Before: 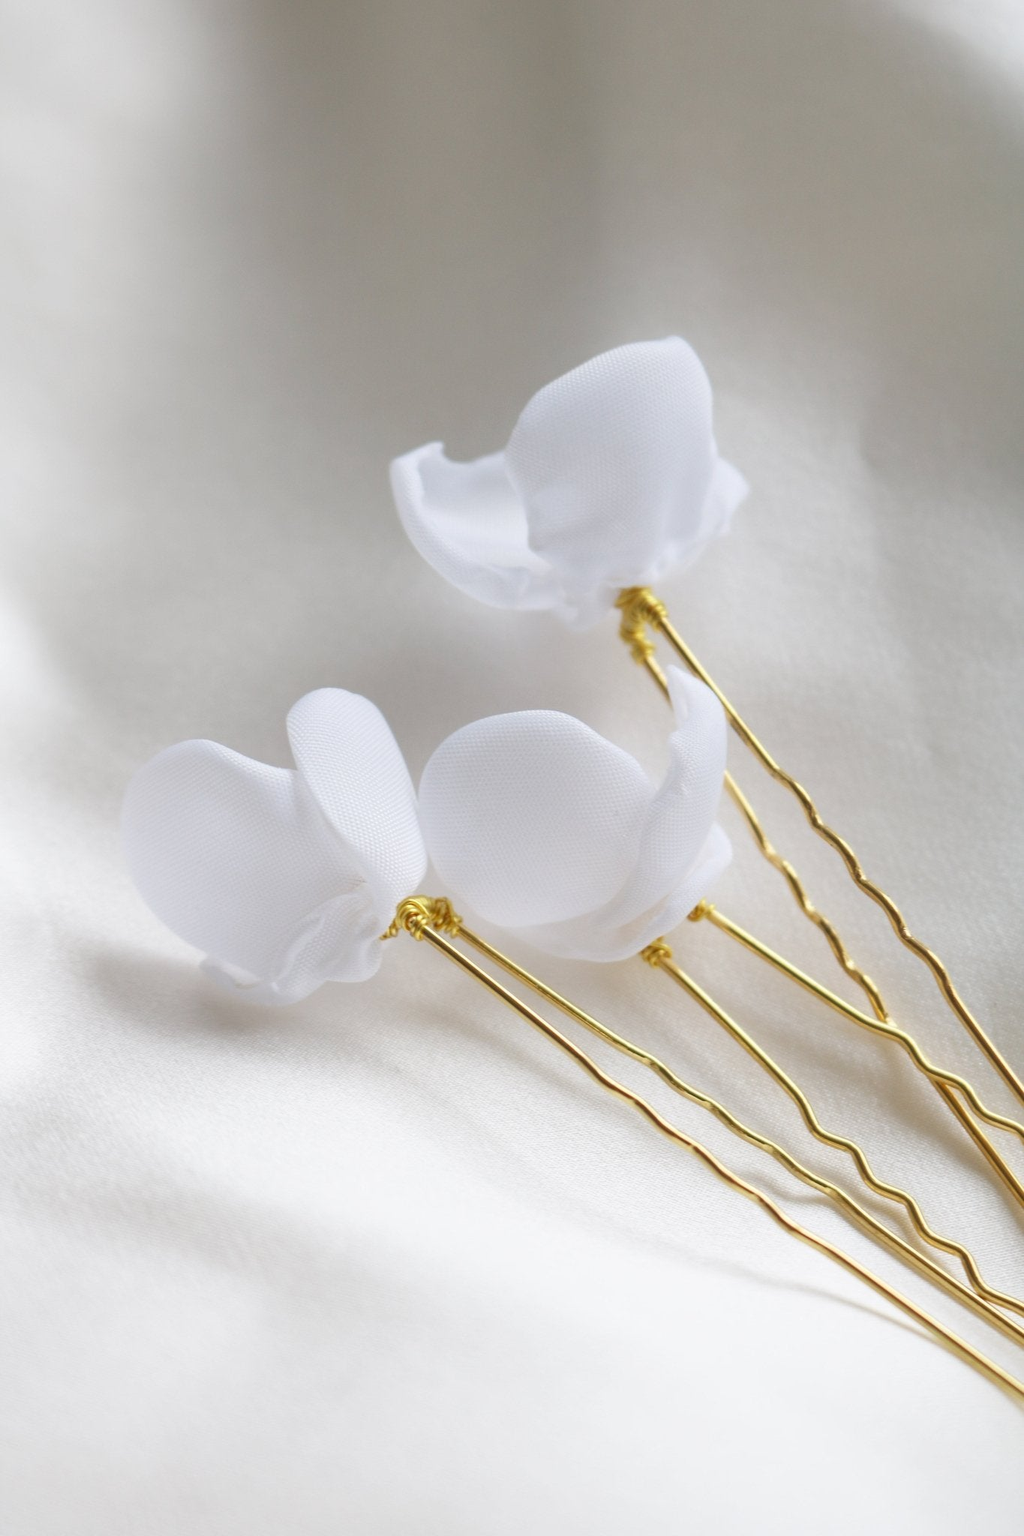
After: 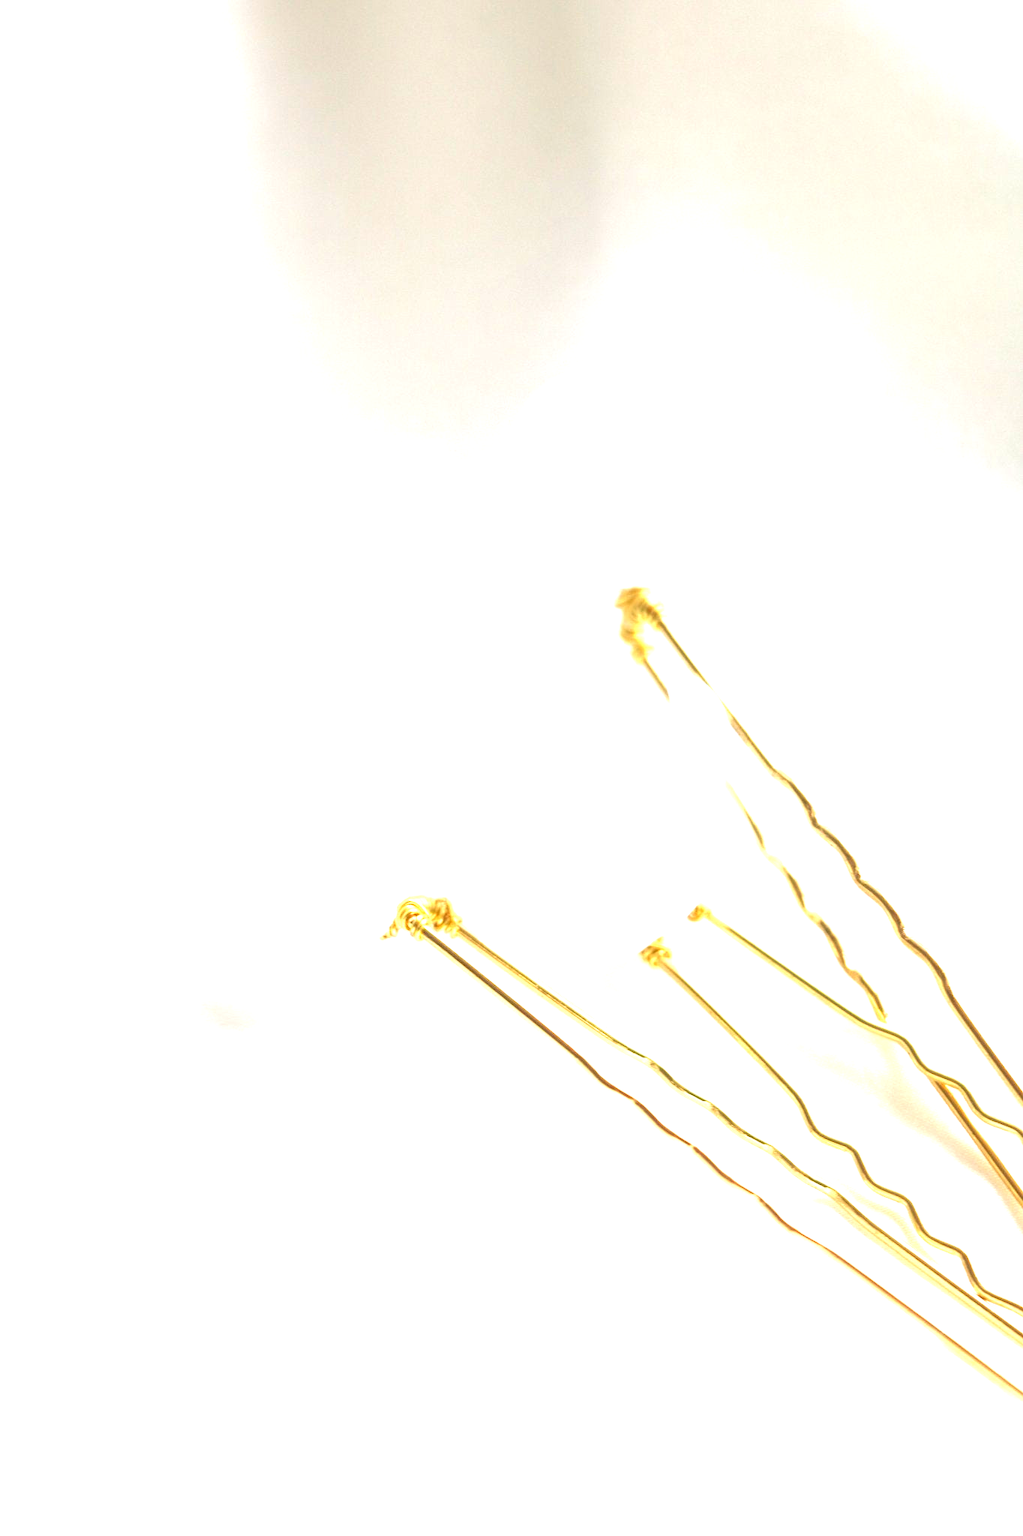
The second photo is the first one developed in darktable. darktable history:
velvia: strength 15%
exposure: black level correction 0, exposure 1.675 EV, compensate exposure bias true, compensate highlight preservation false
